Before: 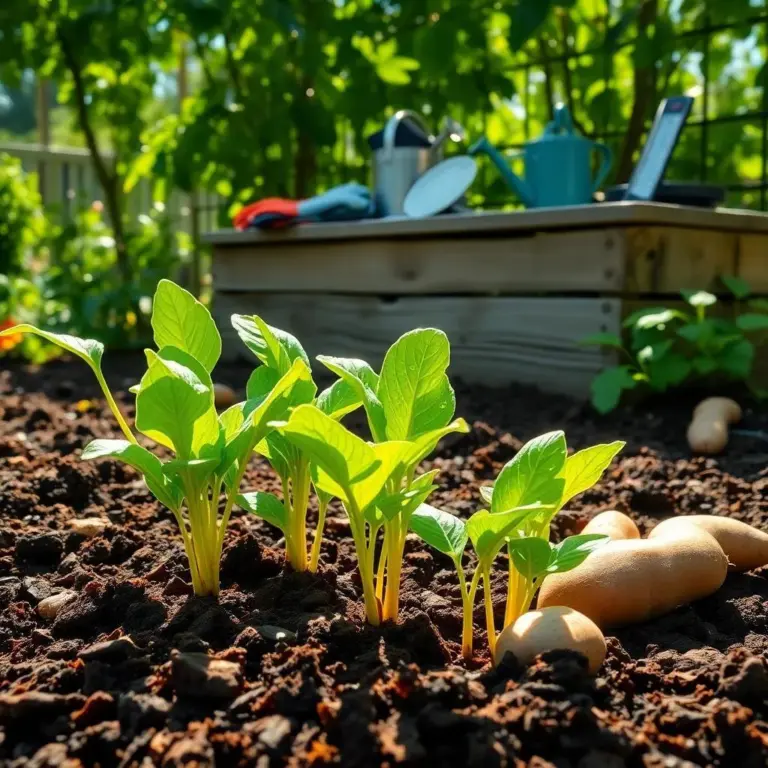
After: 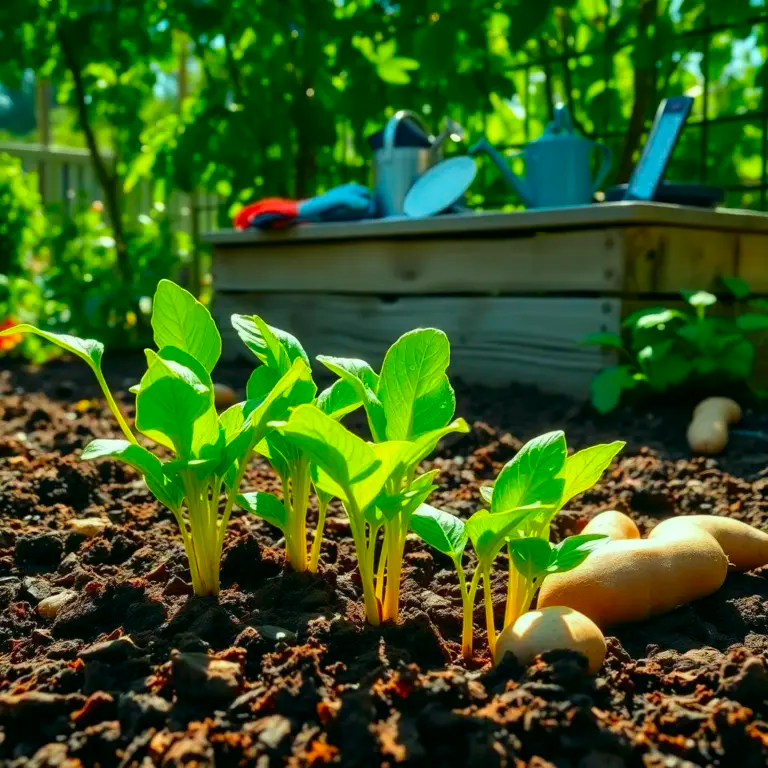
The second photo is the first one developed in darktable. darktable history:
color correction: highlights a* -7.47, highlights b* 1.03, shadows a* -3.67, saturation 1.41
